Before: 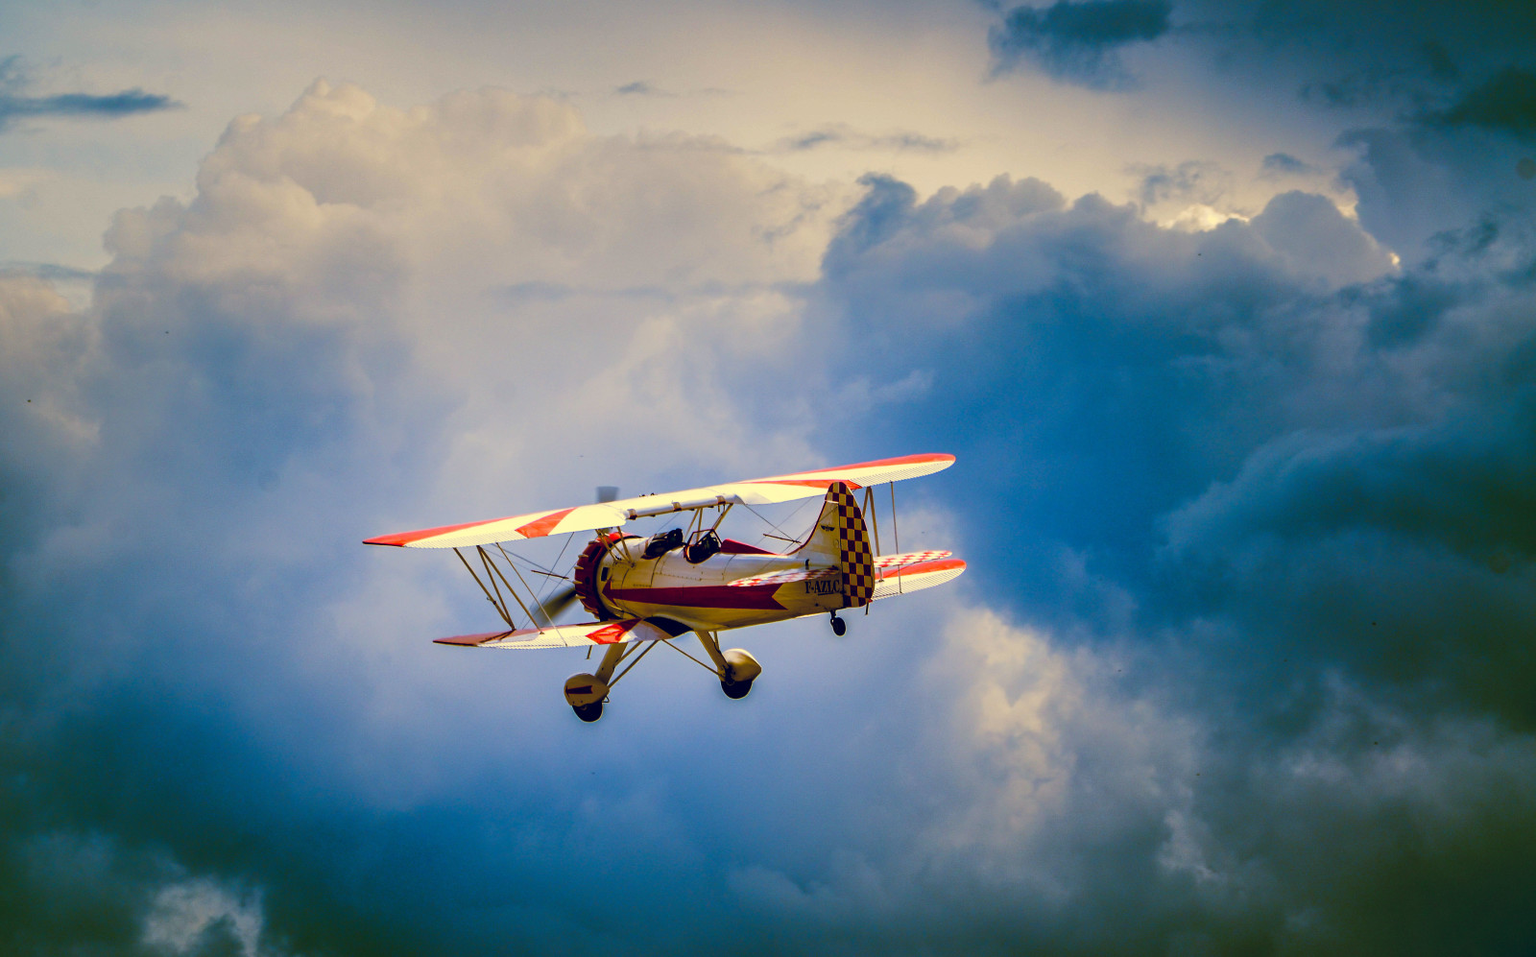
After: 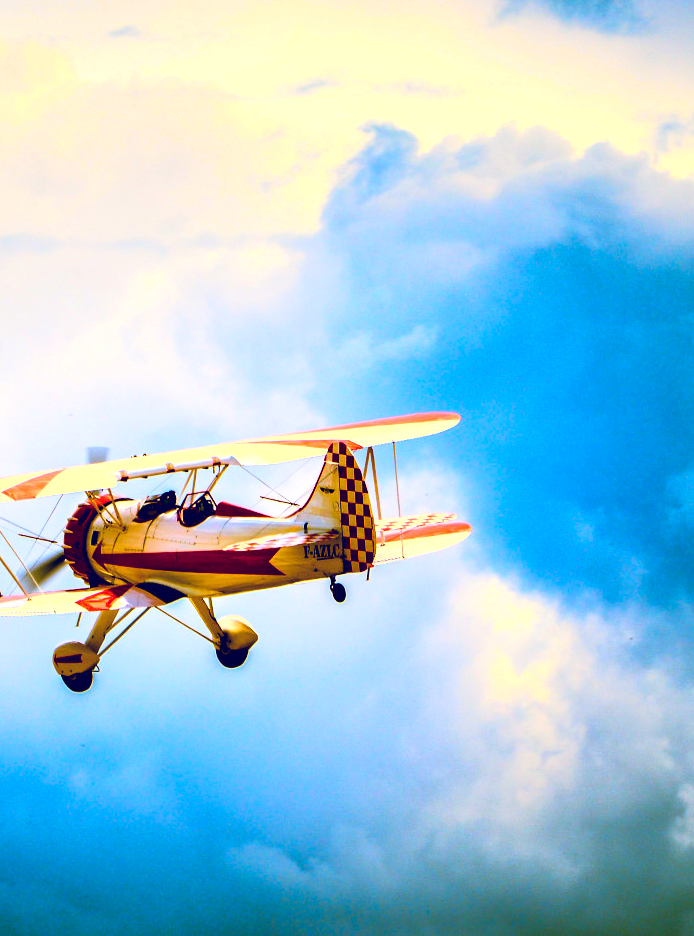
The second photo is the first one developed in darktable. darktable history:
exposure: black level correction 0, exposure 1.2 EV, compensate exposure bias true, compensate highlight preservation false
tone curve: curves: ch0 [(0, 0) (0.128, 0.068) (0.292, 0.274) (0.46, 0.482) (0.653, 0.717) (0.819, 0.869) (0.998, 0.969)]; ch1 [(0, 0) (0.384, 0.365) (0.463, 0.45) (0.486, 0.486) (0.503, 0.504) (0.517, 0.517) (0.549, 0.572) (0.583, 0.615) (0.672, 0.699) (0.774, 0.817) (1, 1)]; ch2 [(0, 0) (0.374, 0.344) (0.446, 0.443) (0.494, 0.5) (0.527, 0.529) (0.565, 0.591) (0.644, 0.682) (1, 1)], color space Lab, independent channels, preserve colors none
crop: left 33.452%, top 6.025%, right 23.155%
